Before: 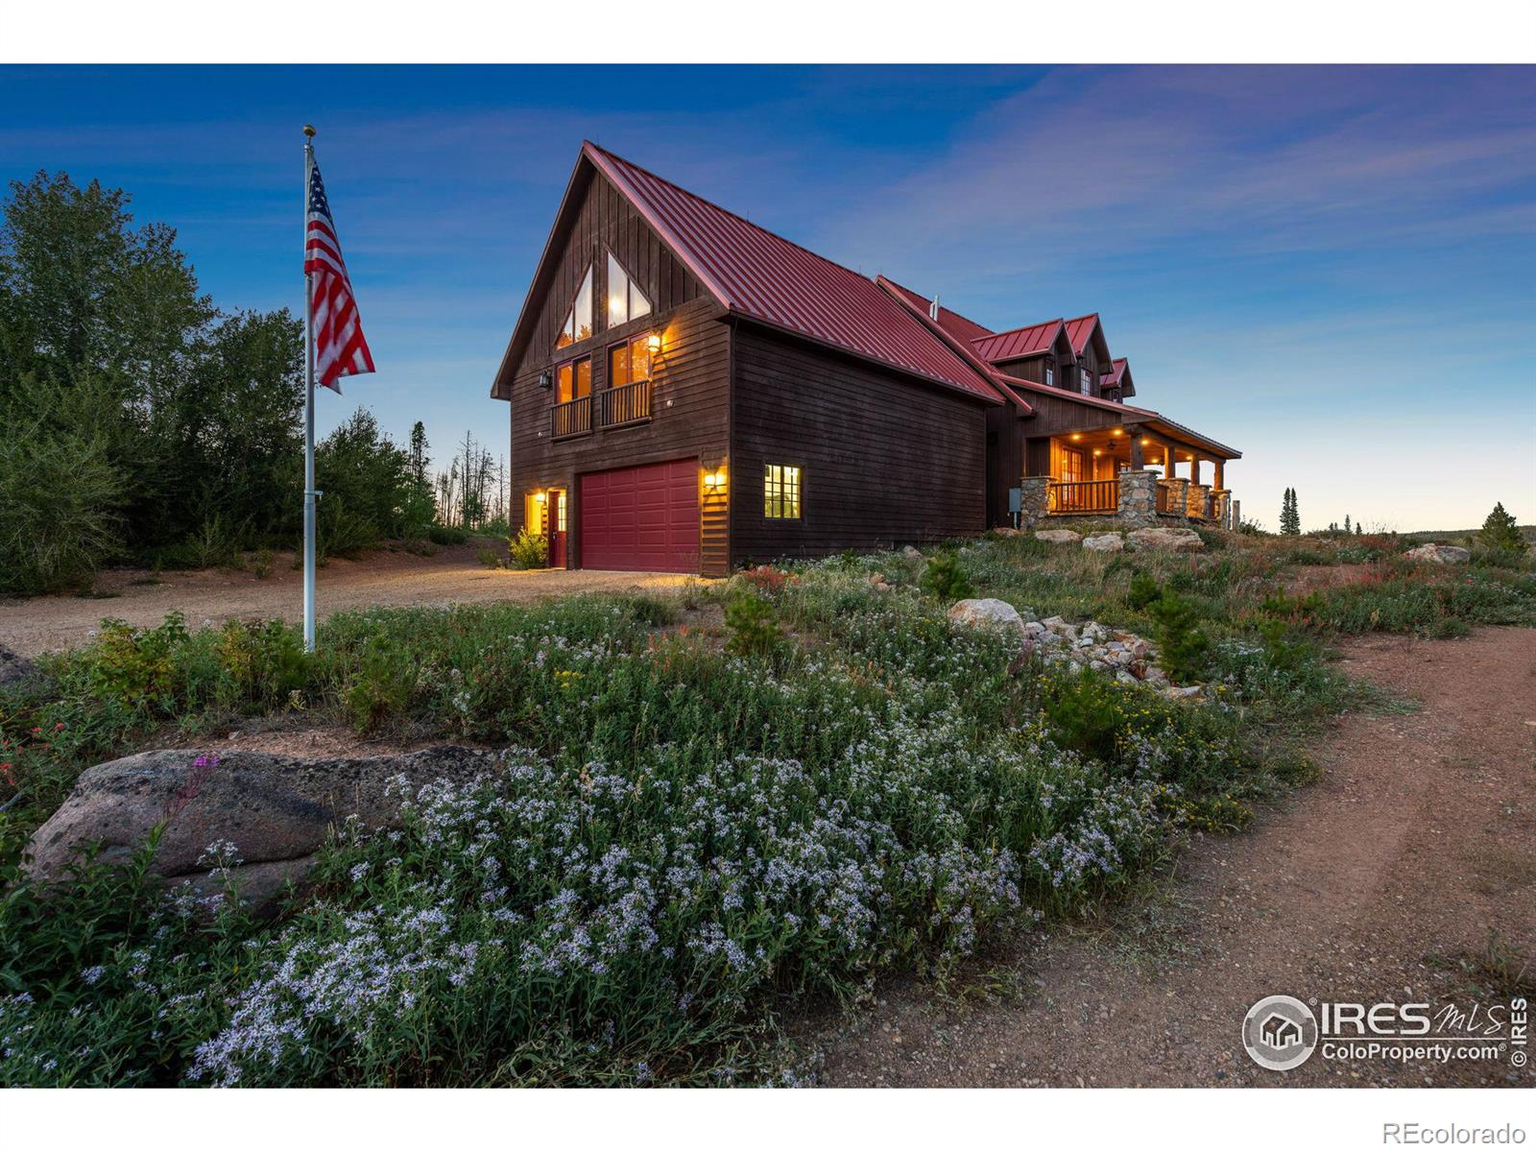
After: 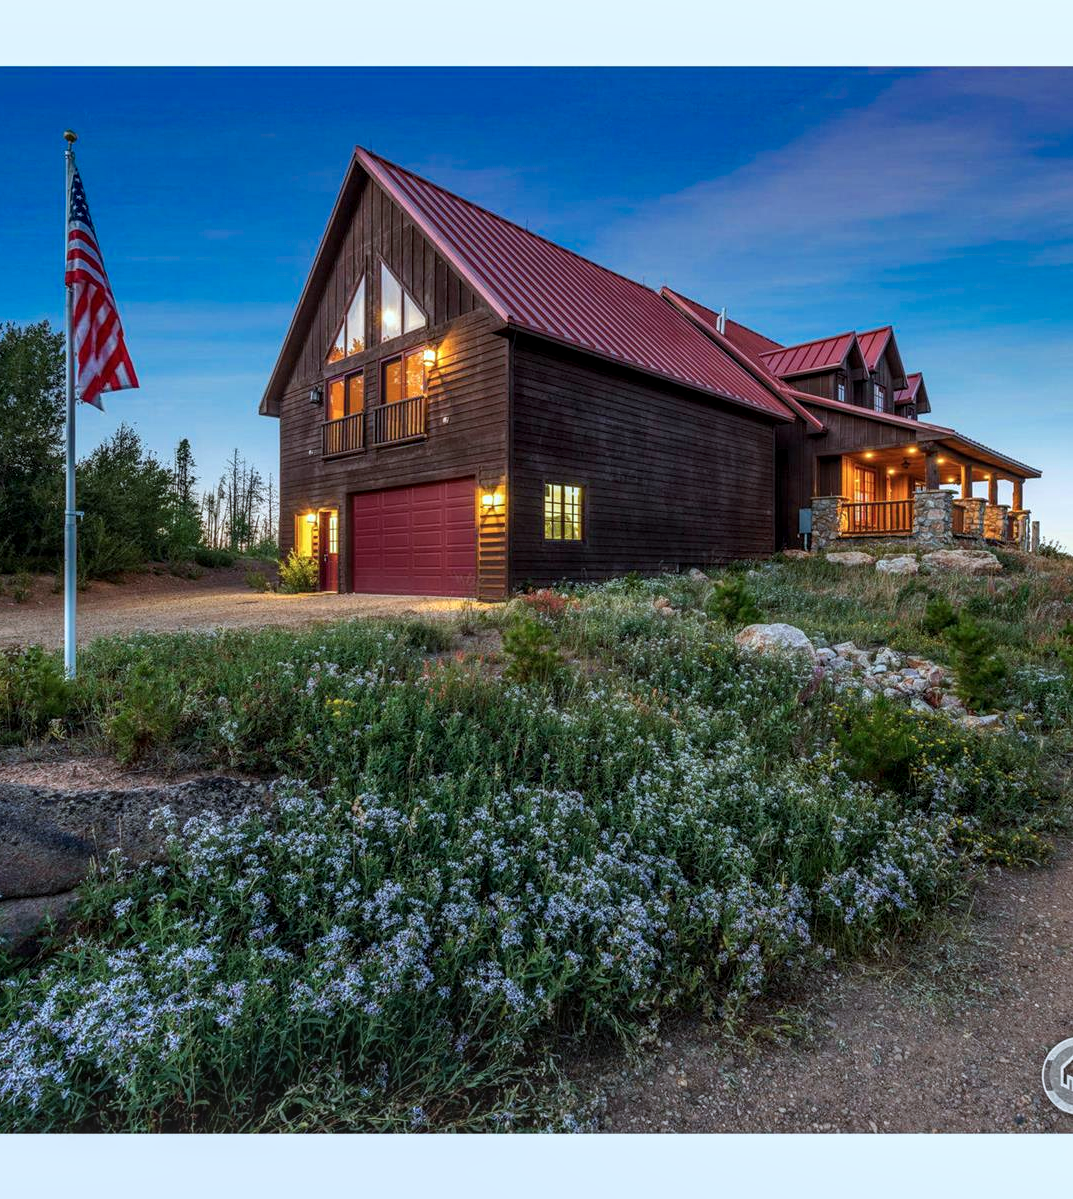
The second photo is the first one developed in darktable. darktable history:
color calibration: output R [0.999, 0.026, -0.11, 0], output G [-0.019, 1.037, -0.099, 0], output B [0.022, -0.023, 0.902, 0], x 0.37, y 0.382, temperature 4318.28 K
local contrast: detail 130%
crop and rotate: left 15.751%, right 17.145%
